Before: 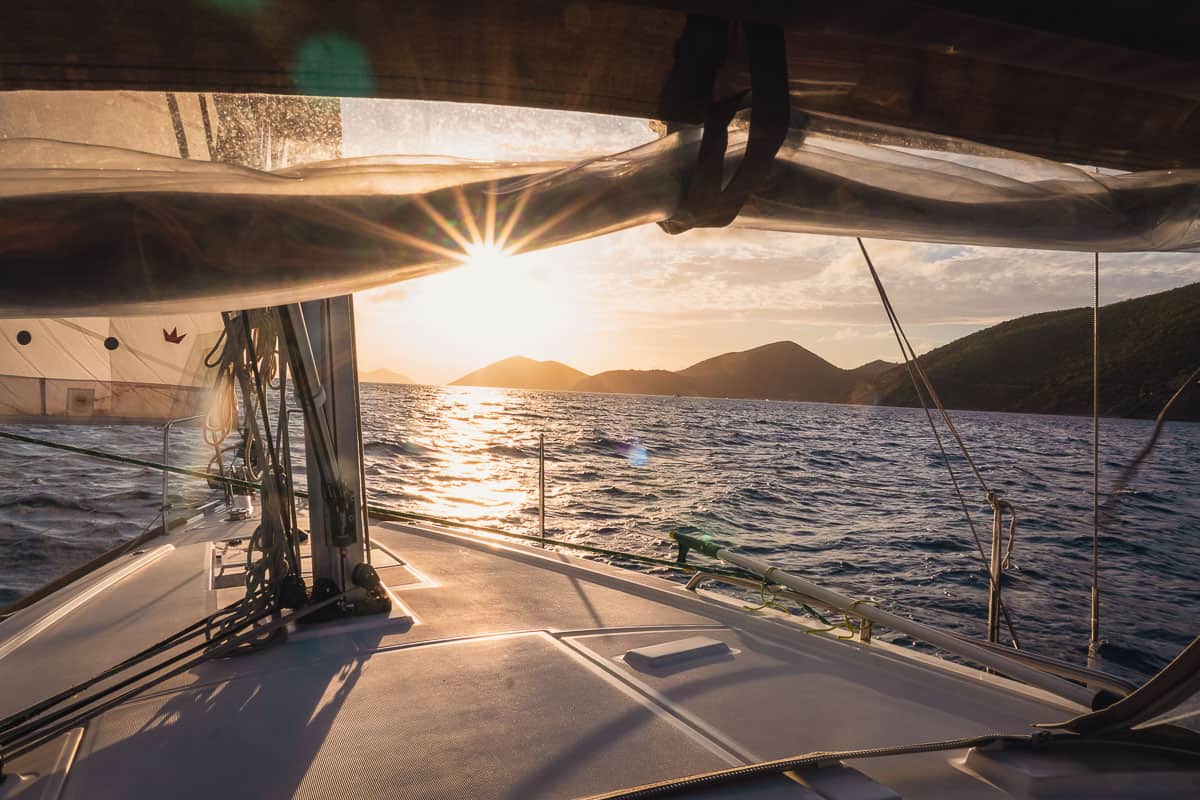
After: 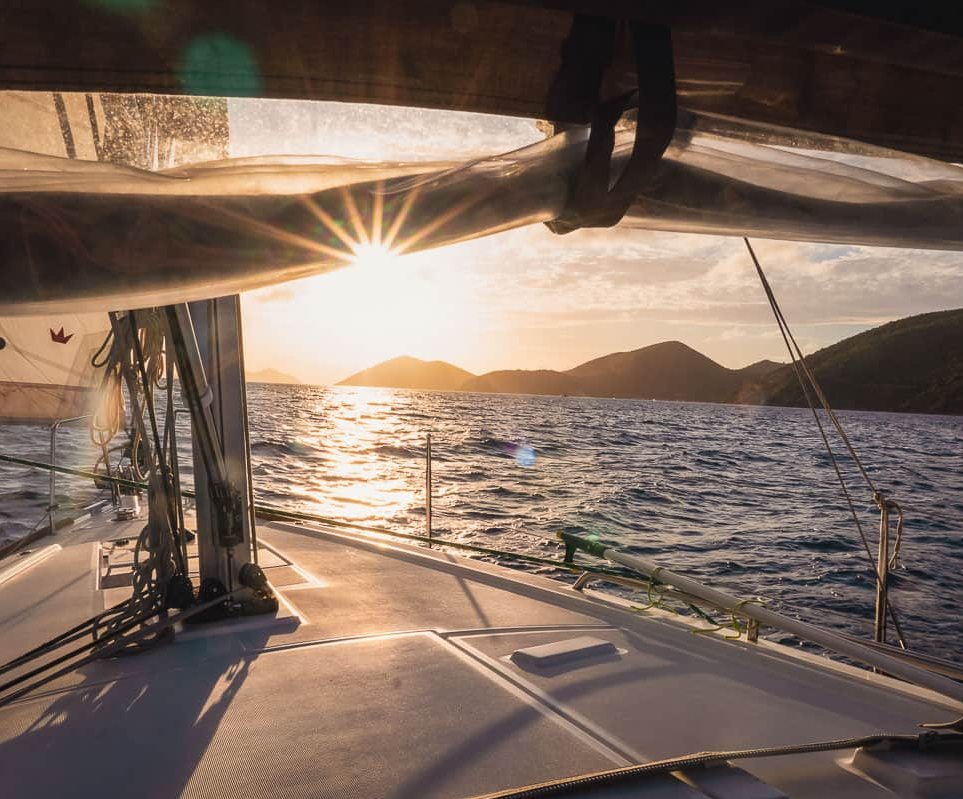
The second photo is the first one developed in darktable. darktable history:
crop and rotate: left 9.487%, right 10.181%
